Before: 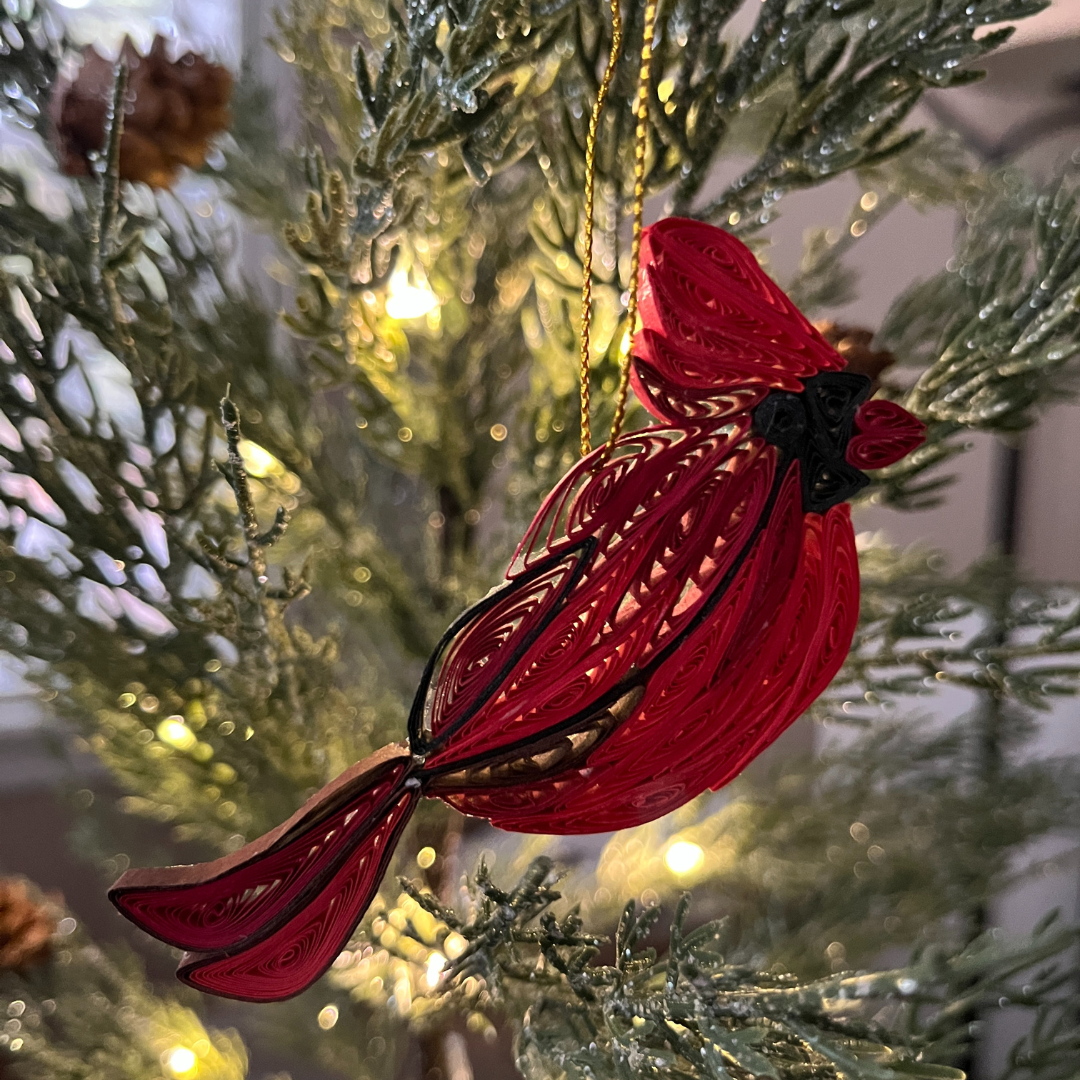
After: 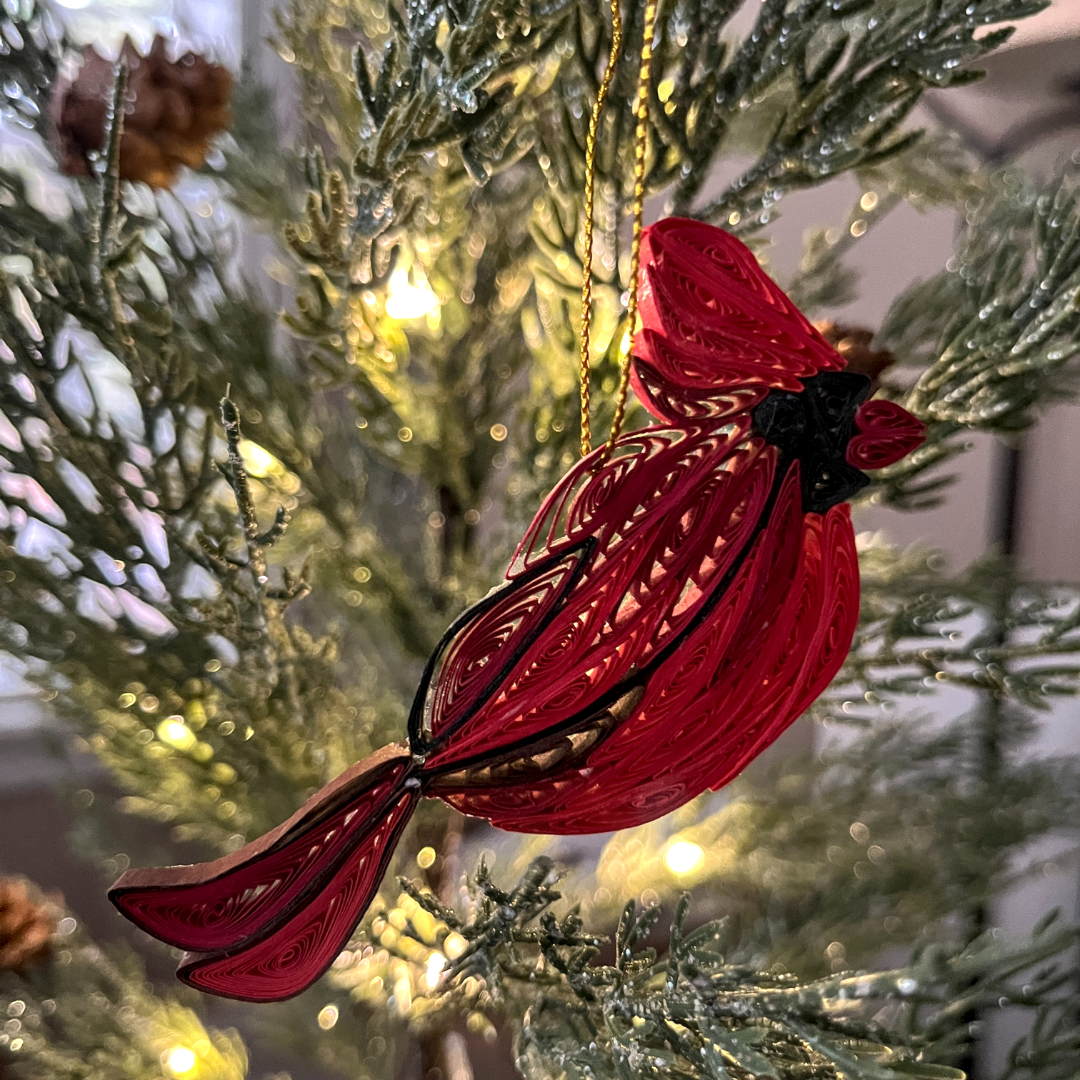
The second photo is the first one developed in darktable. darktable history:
local contrast: on, module defaults
exposure: exposure 0.134 EV, compensate highlight preservation false
